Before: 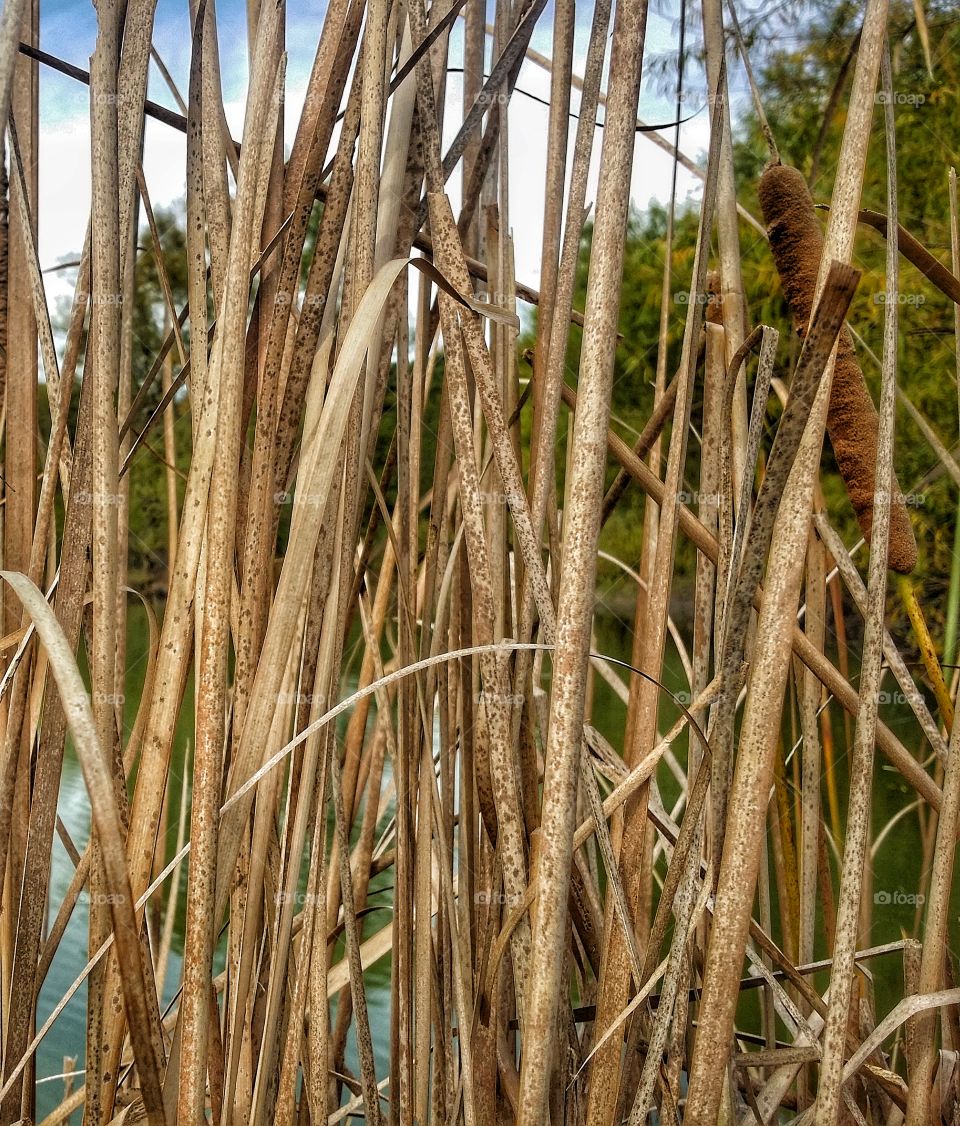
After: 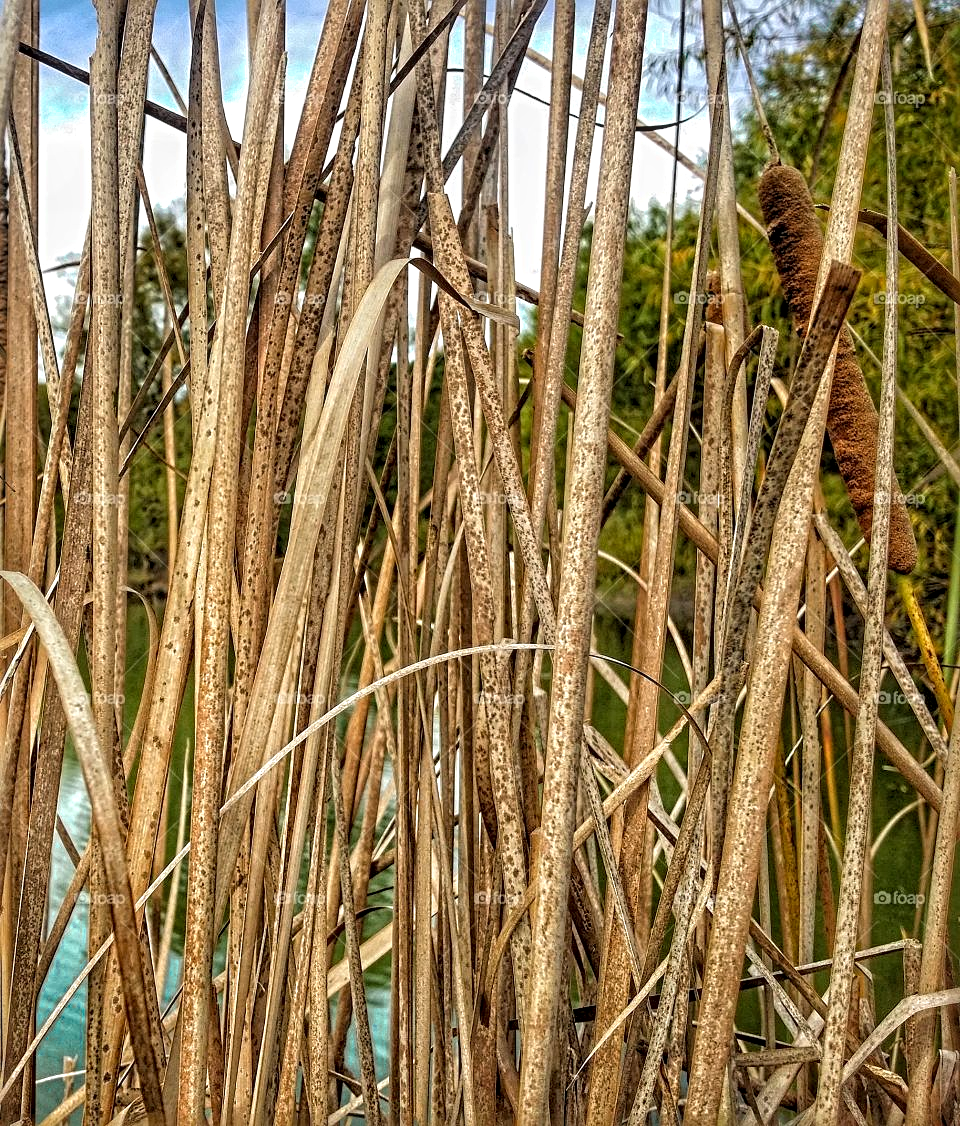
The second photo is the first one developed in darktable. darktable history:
color zones: curves: ch0 [(0.25, 0.5) (0.423, 0.5) (0.443, 0.5) (0.521, 0.756) (0.568, 0.5) (0.576, 0.5) (0.75, 0.5)]; ch1 [(0.25, 0.5) (0.423, 0.5) (0.443, 0.5) (0.539, 0.873) (0.624, 0.565) (0.631, 0.5) (0.75, 0.5)], mix 25.17%
sharpen: radius 4.85
local contrast: on, module defaults
contrast brightness saturation: contrast 0.025, brightness 0.069, saturation 0.133
